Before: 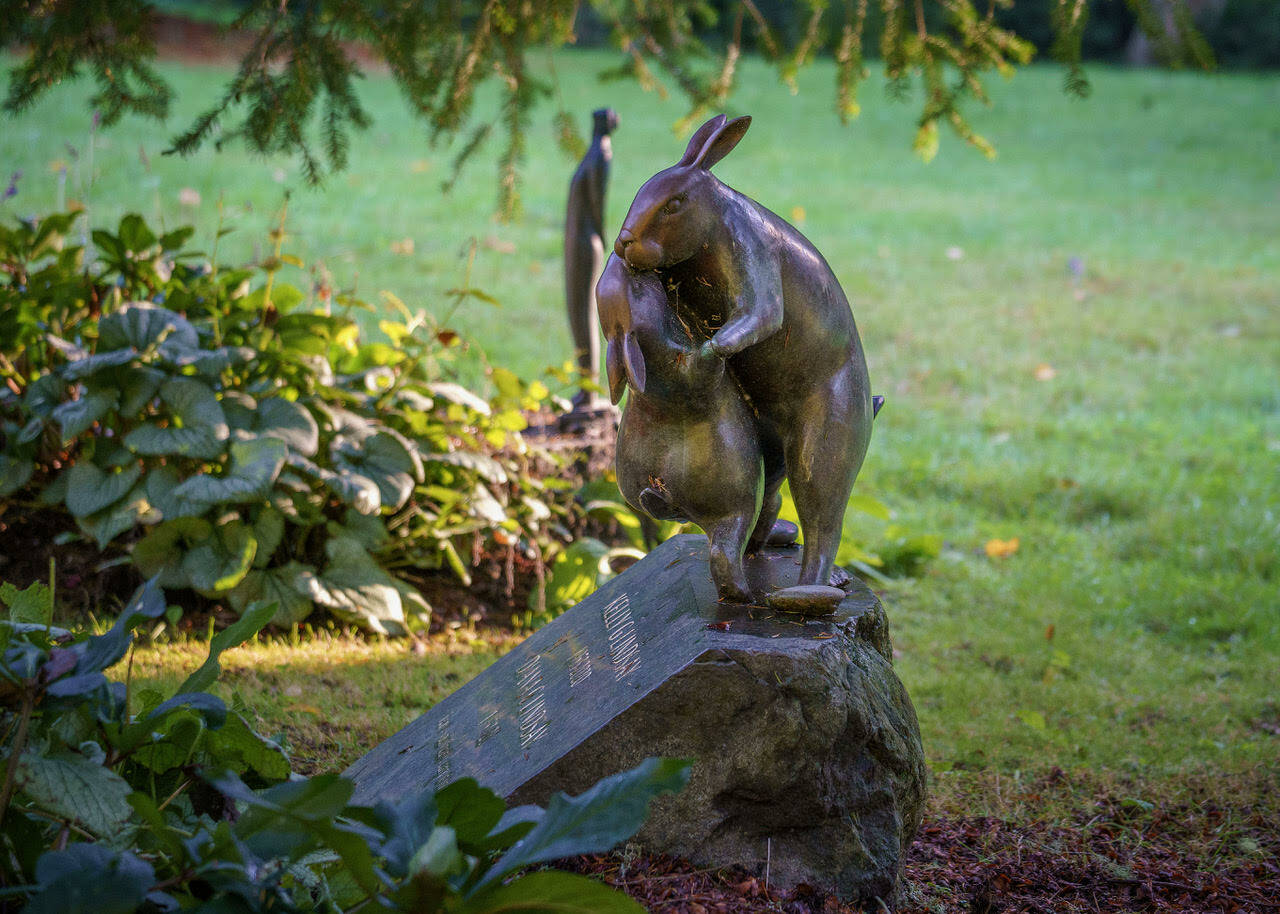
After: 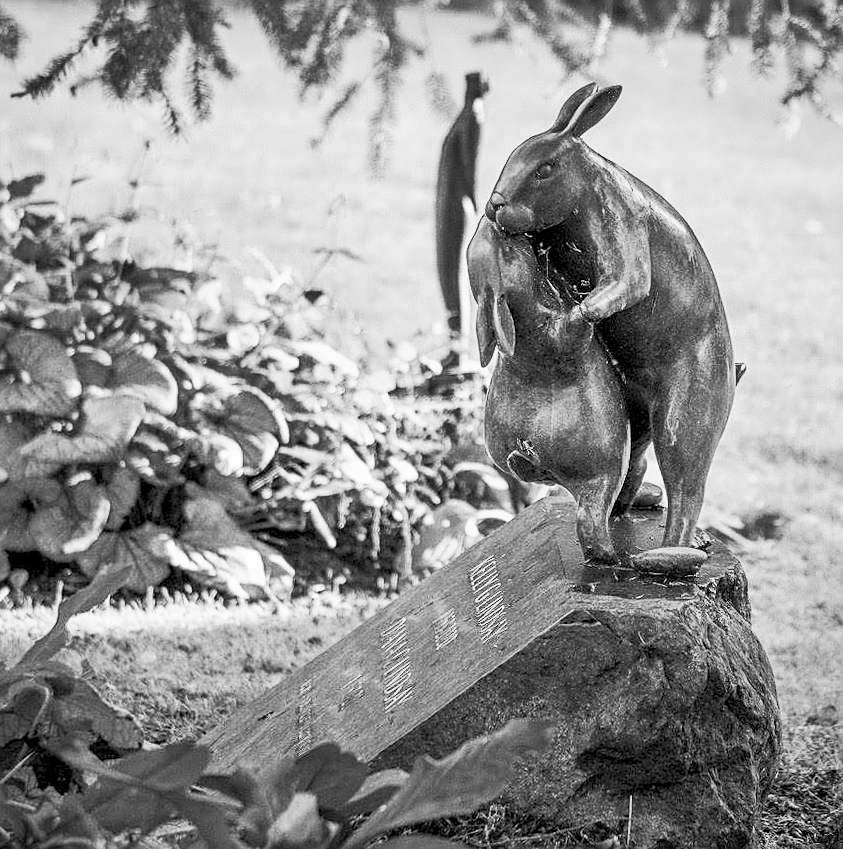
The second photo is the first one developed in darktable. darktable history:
color balance rgb: perceptual saturation grading › global saturation 25%, perceptual brilliance grading › mid-tones 10%, perceptual brilliance grading › shadows 15%, global vibrance 20%
crop and rotate: left 13.409%, right 19.924%
sharpen: on, module defaults
white balance: red 0.98, blue 1.61
rotate and perspective: rotation 0.679°, lens shift (horizontal) 0.136, crop left 0.009, crop right 0.991, crop top 0.078, crop bottom 0.95
shadows and highlights: radius 108.52, shadows 23.73, highlights -59.32, low approximation 0.01, soften with gaussian
monochrome: on, module defaults
contrast brightness saturation: contrast 0.39, brightness 0.53
